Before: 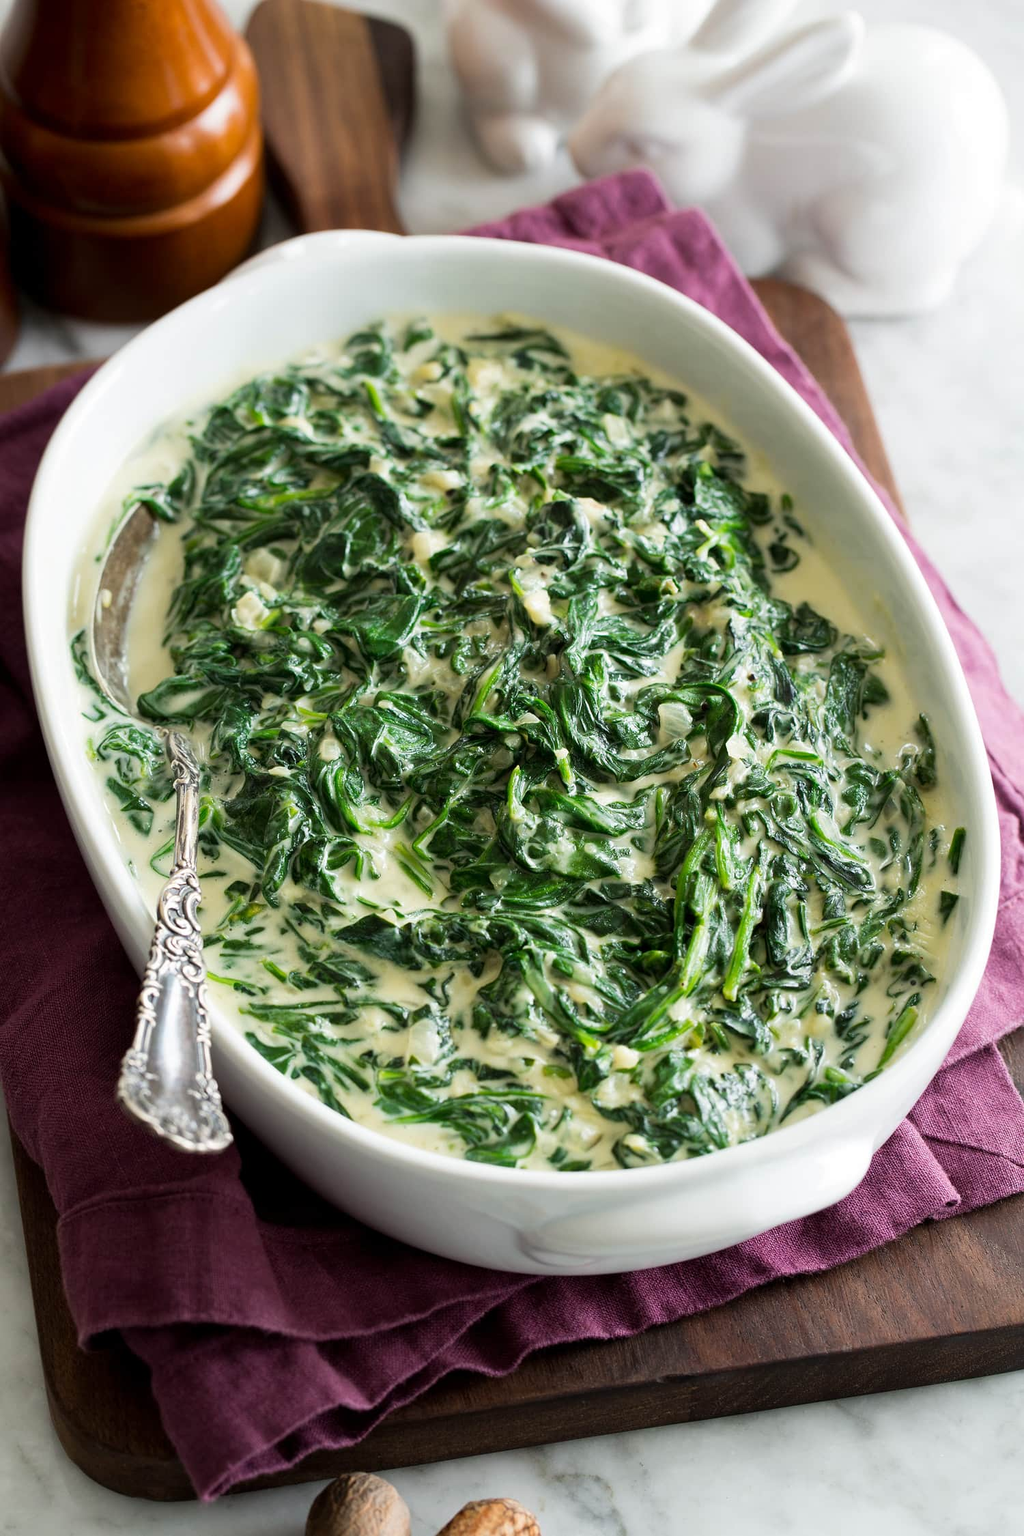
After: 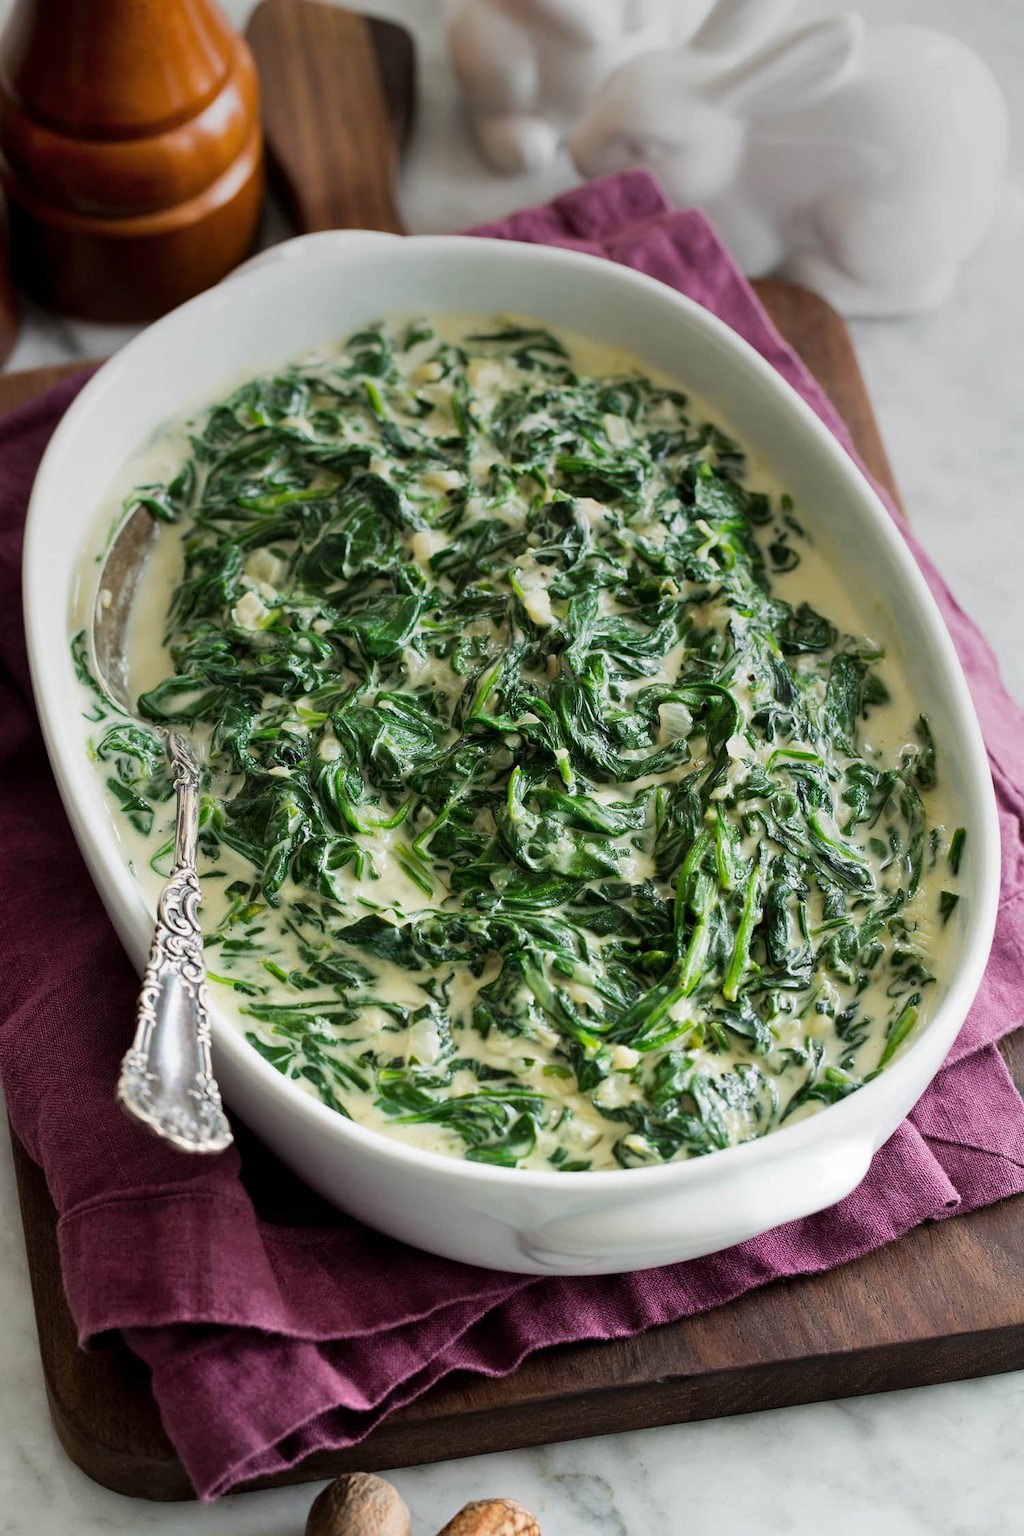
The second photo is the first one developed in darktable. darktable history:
shadows and highlights: shadows 52.34, highlights -28.23, soften with gaussian
graduated density: on, module defaults
